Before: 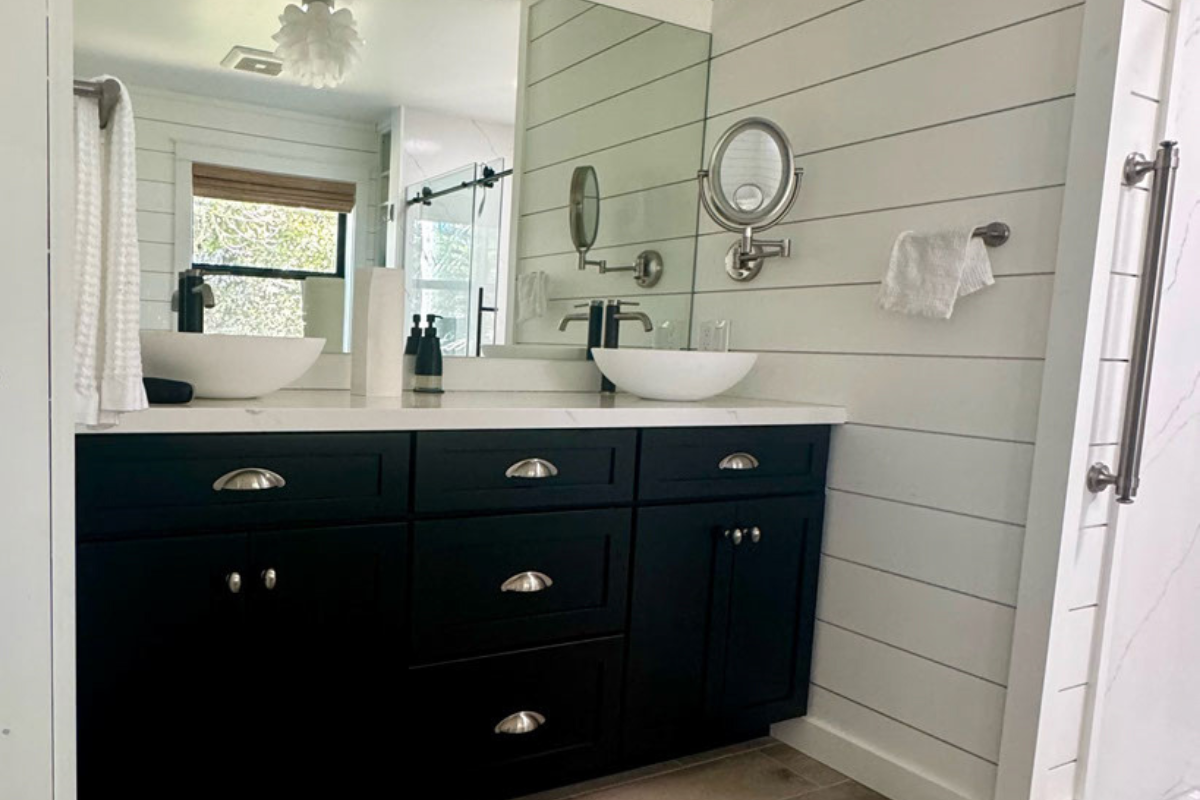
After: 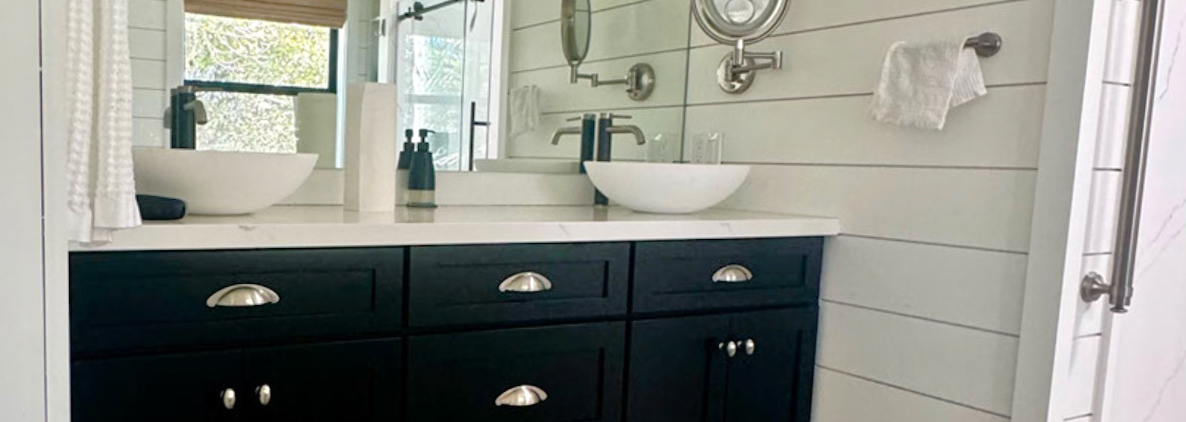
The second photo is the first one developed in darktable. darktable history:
rotate and perspective: rotation -0.45°, automatic cropping original format, crop left 0.008, crop right 0.992, crop top 0.012, crop bottom 0.988
tone equalizer: -7 EV 0.15 EV, -6 EV 0.6 EV, -5 EV 1.15 EV, -4 EV 1.33 EV, -3 EV 1.15 EV, -2 EV 0.6 EV, -1 EV 0.15 EV, mask exposure compensation -0.5 EV
crop and rotate: top 23.043%, bottom 23.437%
